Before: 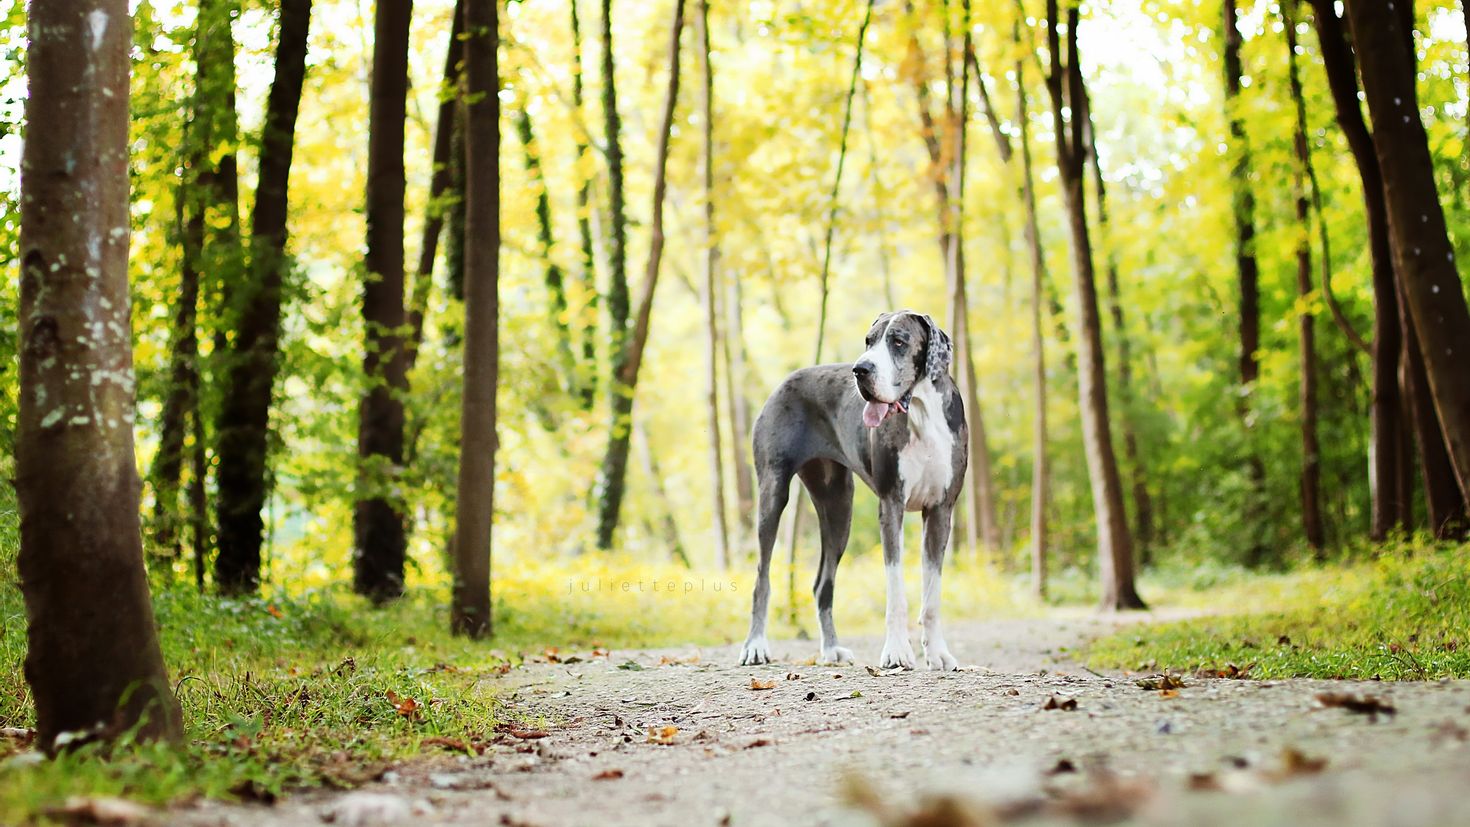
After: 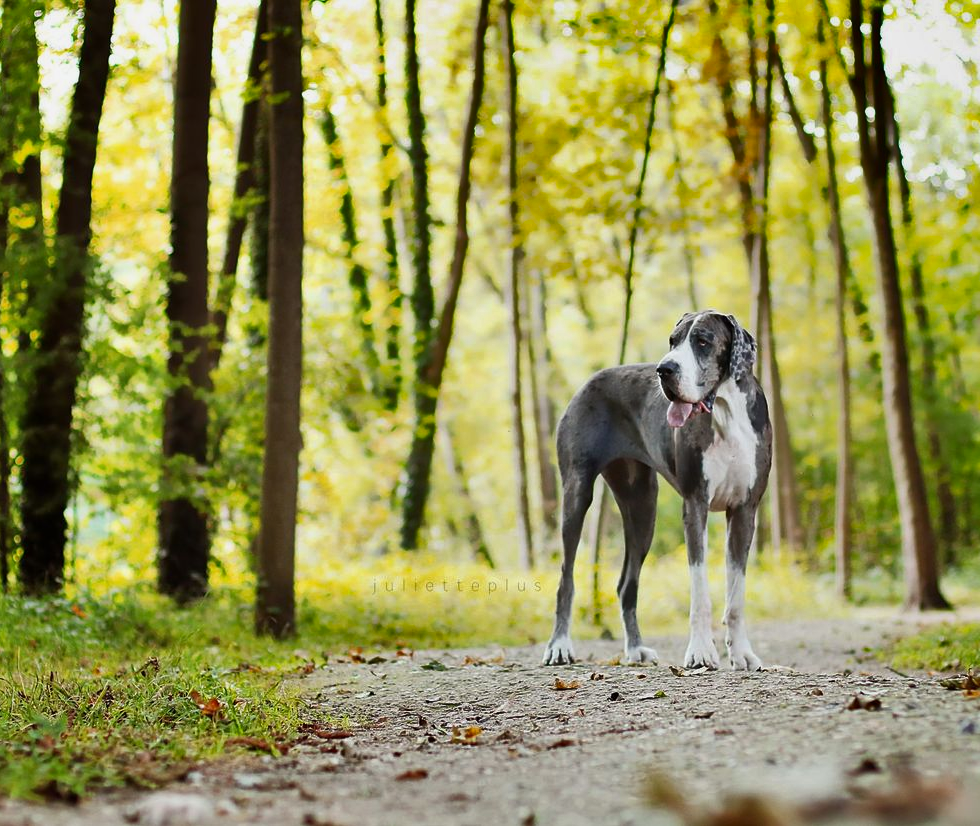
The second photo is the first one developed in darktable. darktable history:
crop and rotate: left 13.335%, right 19.96%
shadows and highlights: white point adjustment -3.79, highlights -63.63, soften with gaussian
